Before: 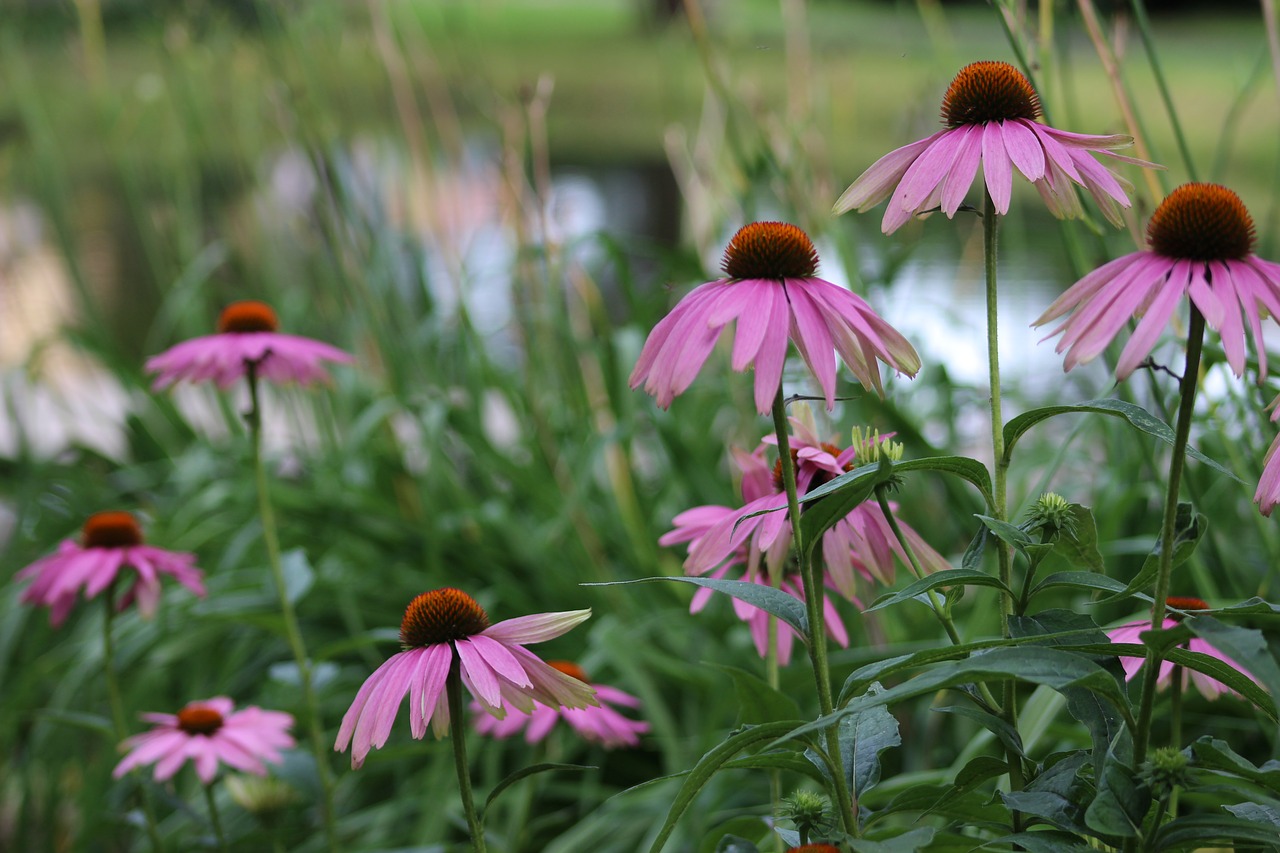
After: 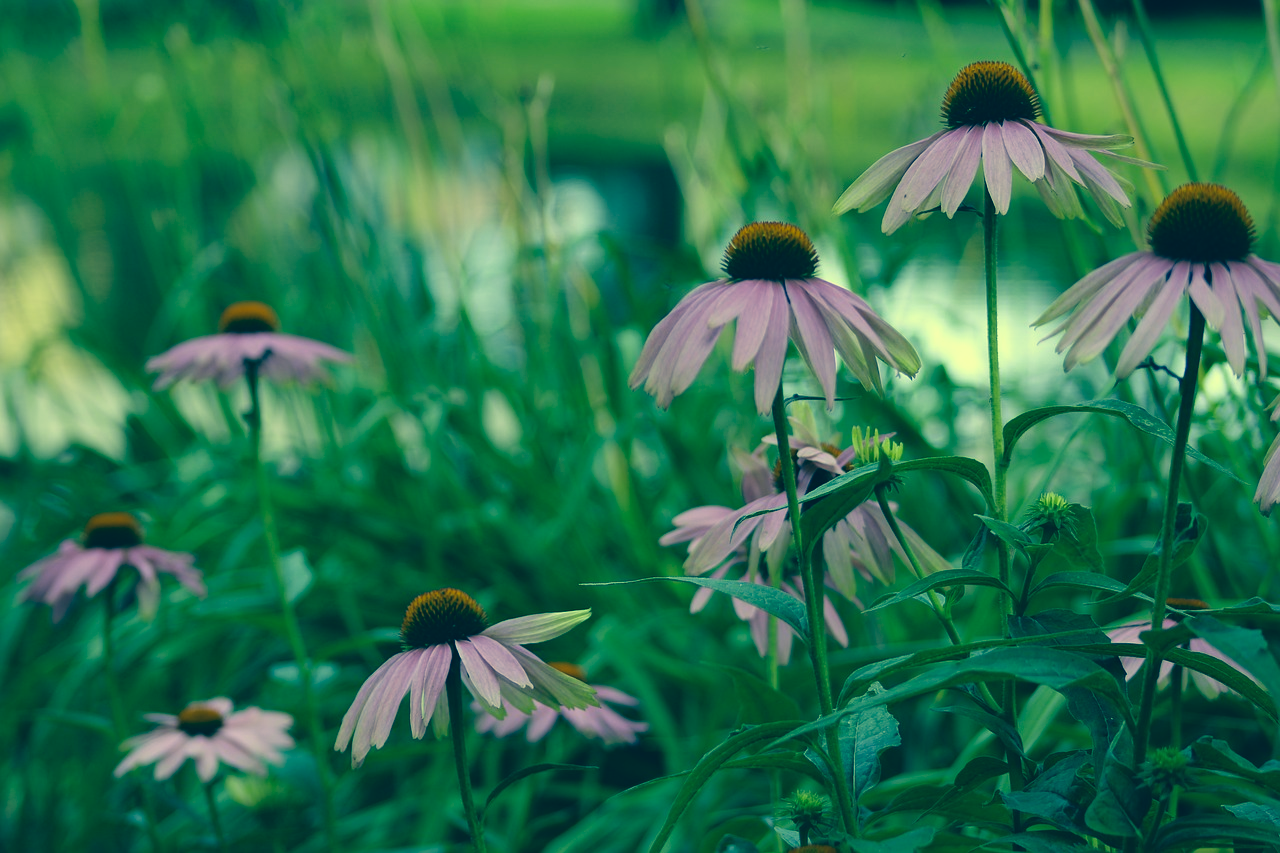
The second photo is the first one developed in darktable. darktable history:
contrast brightness saturation: saturation -0.17
color correction: highlights a* -15.58, highlights b* 40, shadows a* -40, shadows b* -26.18
